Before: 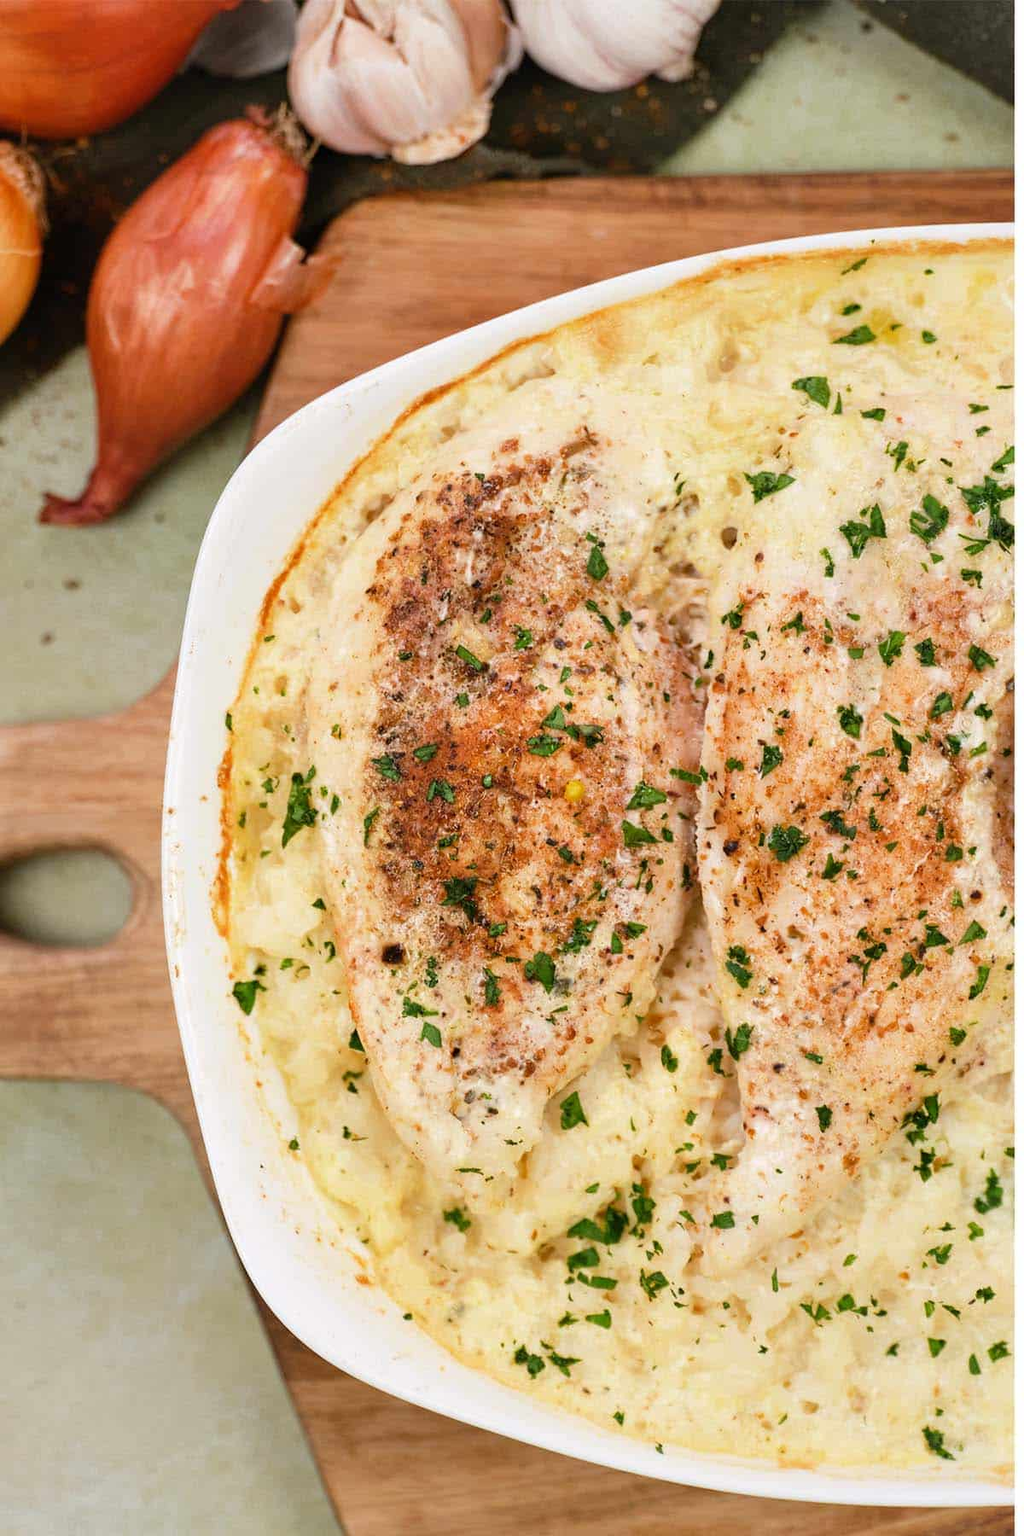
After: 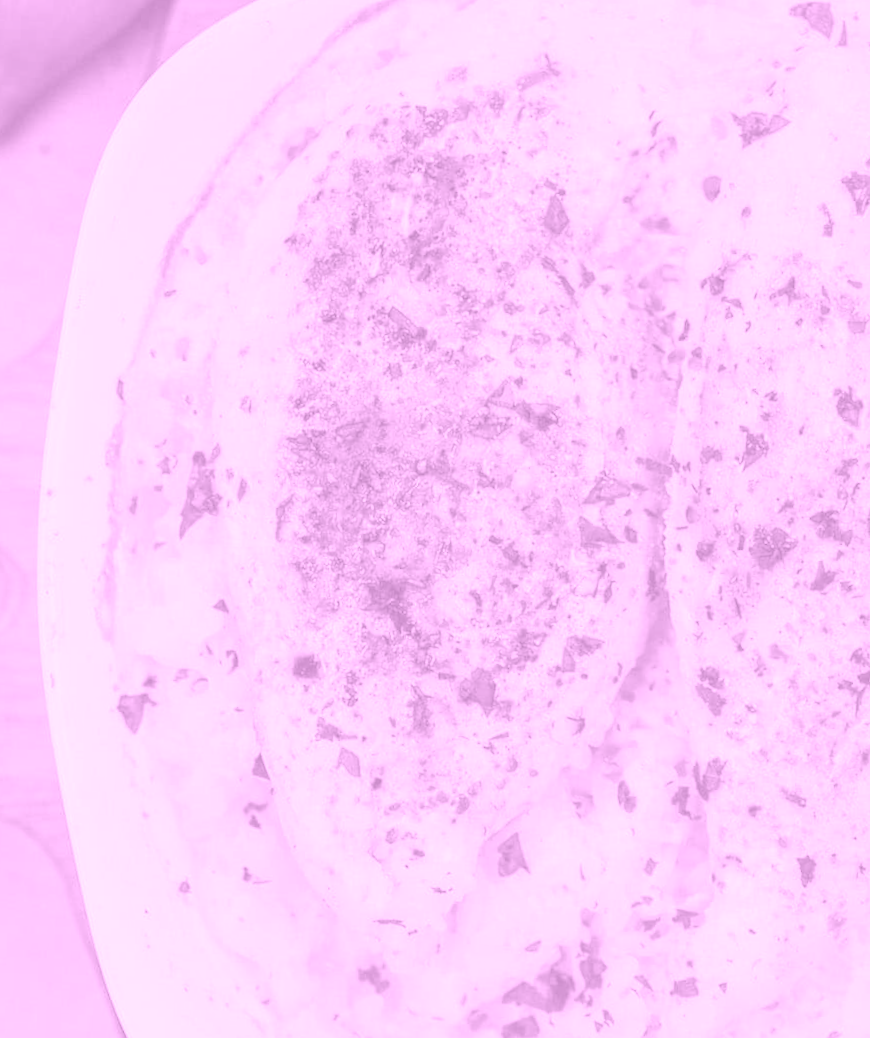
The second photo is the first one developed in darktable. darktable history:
rotate and perspective: rotation -2°, crop left 0.022, crop right 0.978, crop top 0.049, crop bottom 0.951
crop and rotate: angle -3.37°, left 9.79%, top 20.73%, right 12.42%, bottom 11.82%
colorize: hue 331.2°, saturation 75%, source mix 30.28%, lightness 70.52%, version 1
local contrast: highlights 40%, shadows 60%, detail 136%, midtone range 0.514
